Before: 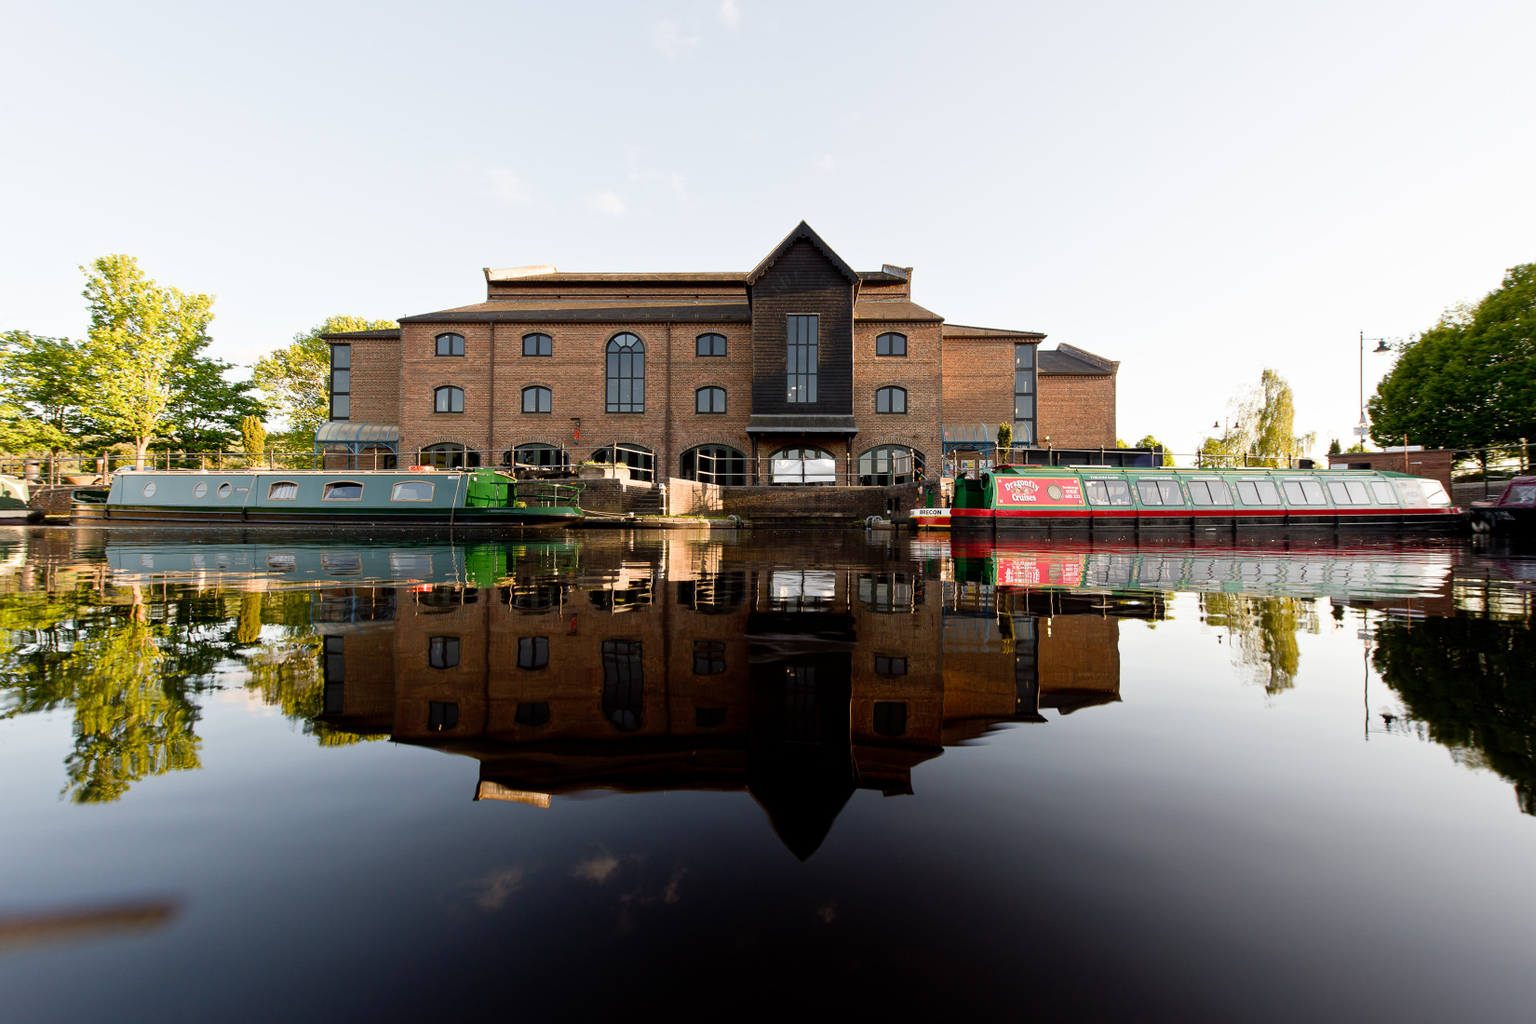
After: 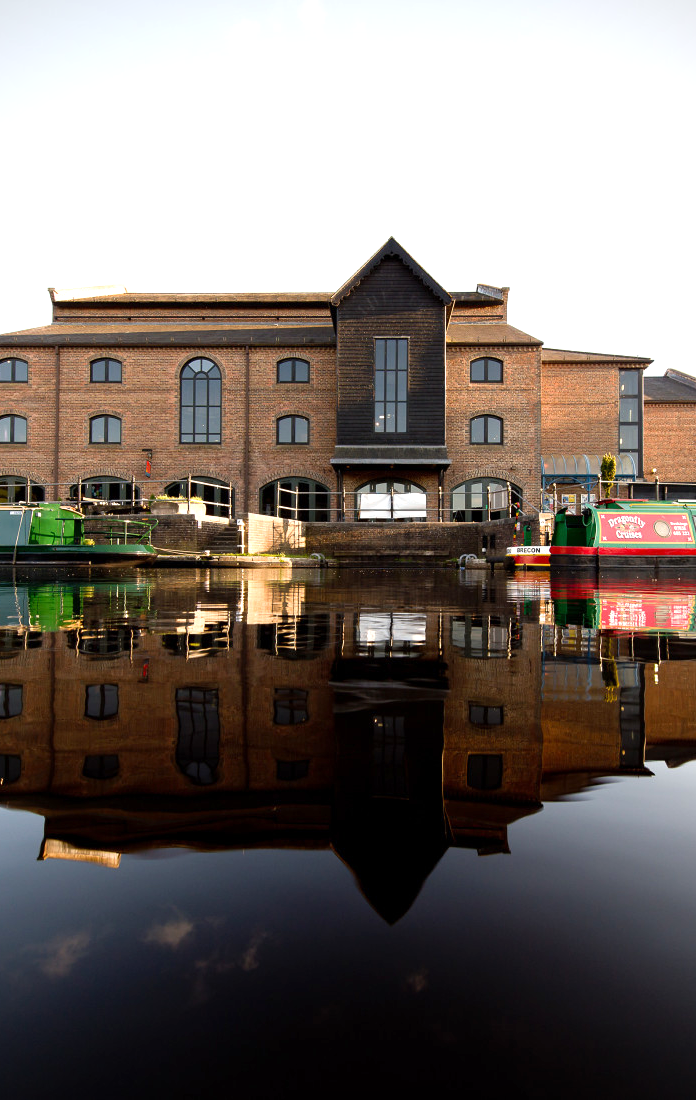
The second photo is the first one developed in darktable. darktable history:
crop: left 28.583%, right 29.231%
exposure: exposure 0.485 EV, compensate highlight preservation false
vignetting: fall-off start 91.19%
